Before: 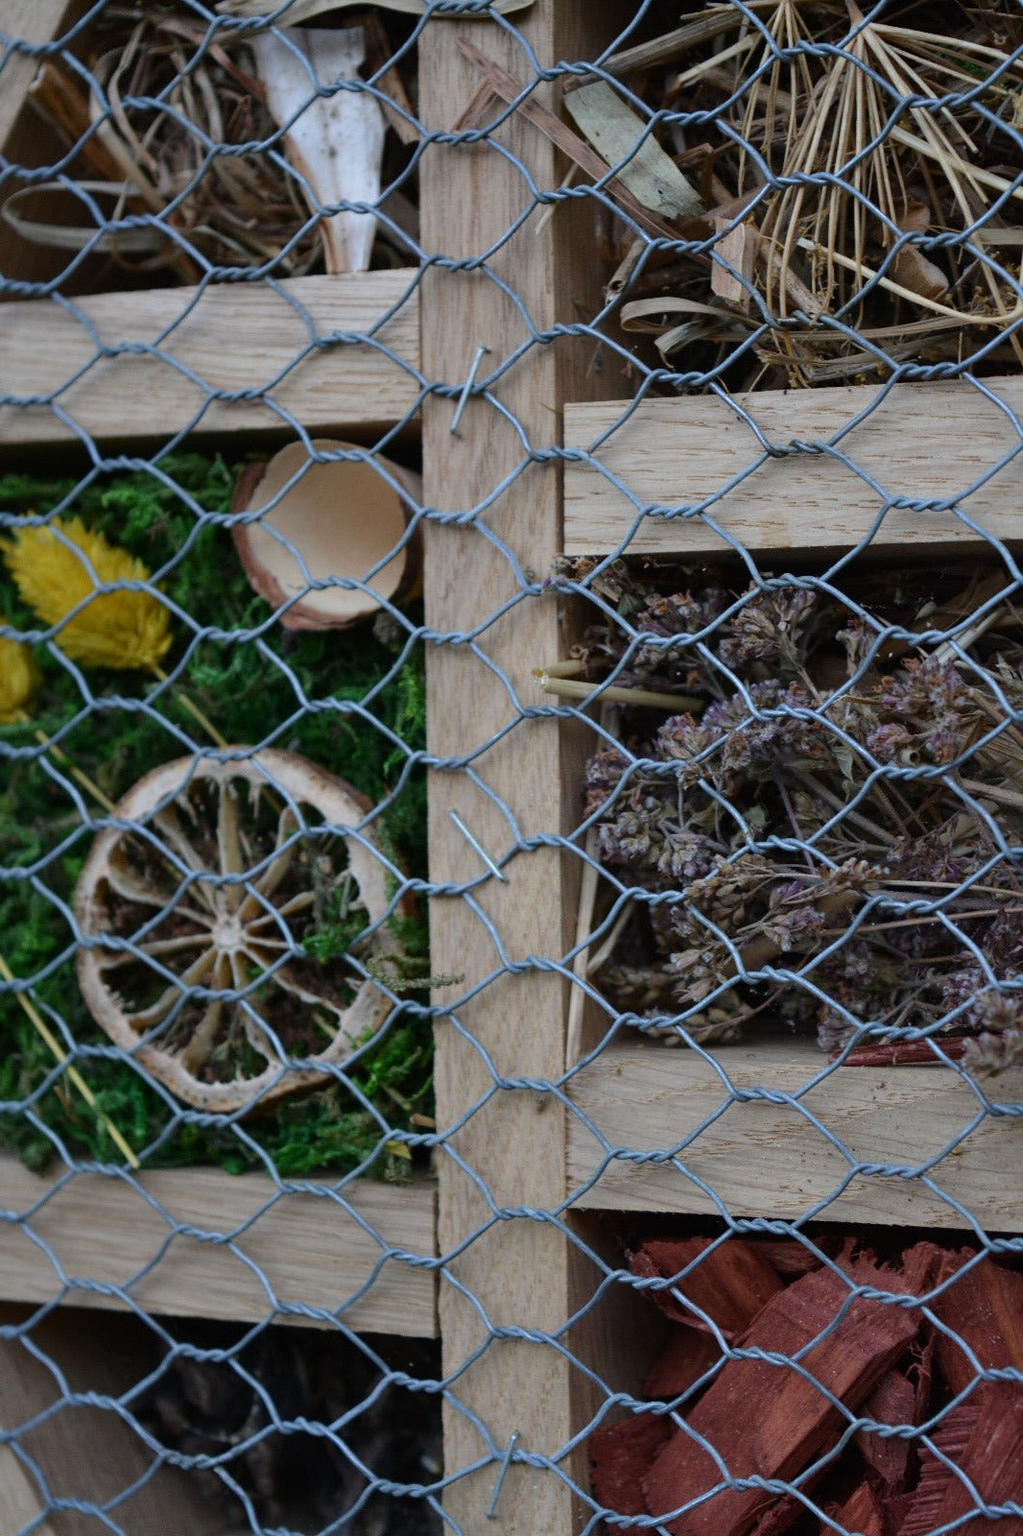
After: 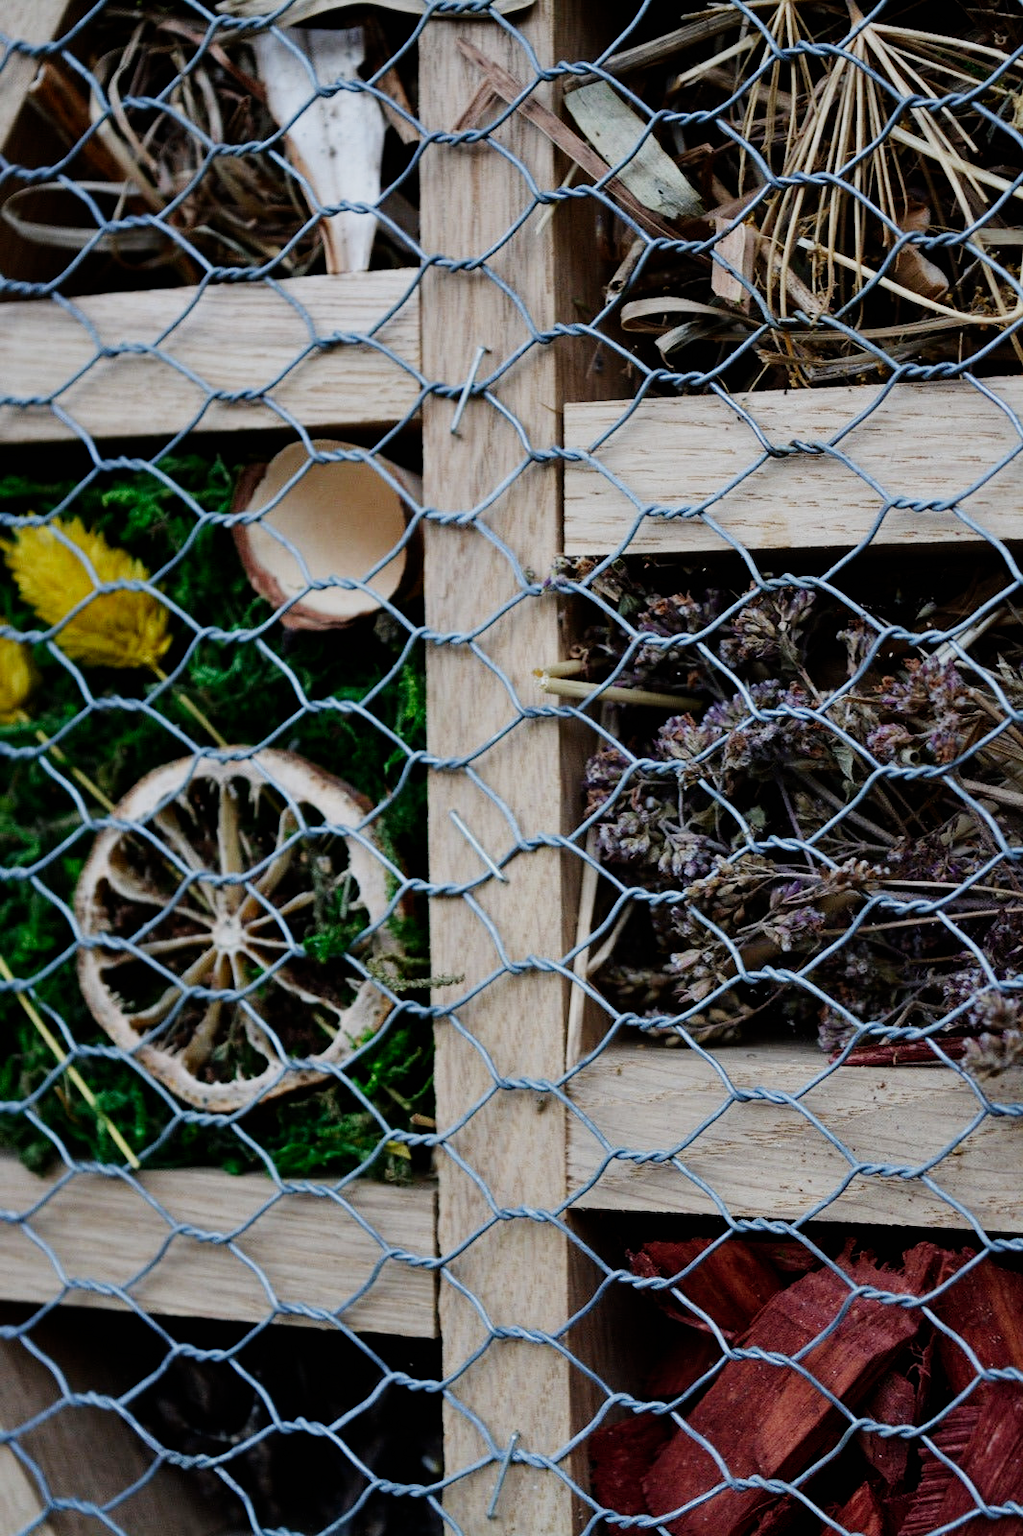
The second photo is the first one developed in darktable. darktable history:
sigmoid: contrast 1.7, skew -0.2, preserve hue 0%, red attenuation 0.1, red rotation 0.035, green attenuation 0.1, green rotation -0.017, blue attenuation 0.15, blue rotation -0.052, base primaries Rec2020
exposure: black level correction 0.003, exposure 0.383 EV, compensate highlight preservation false
